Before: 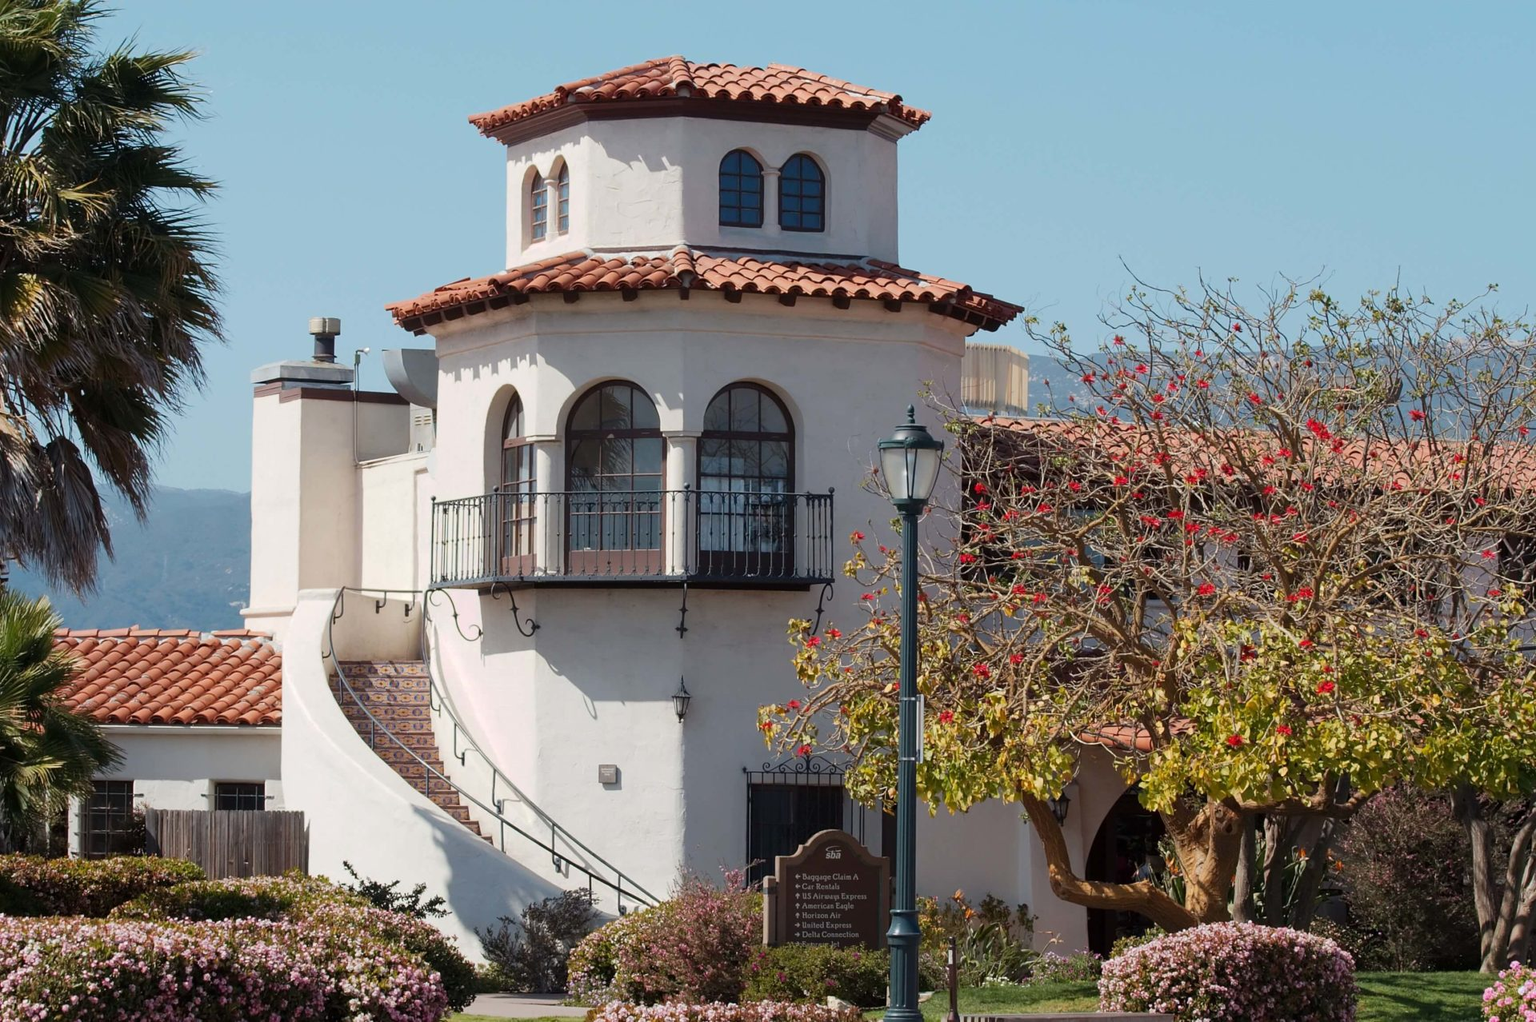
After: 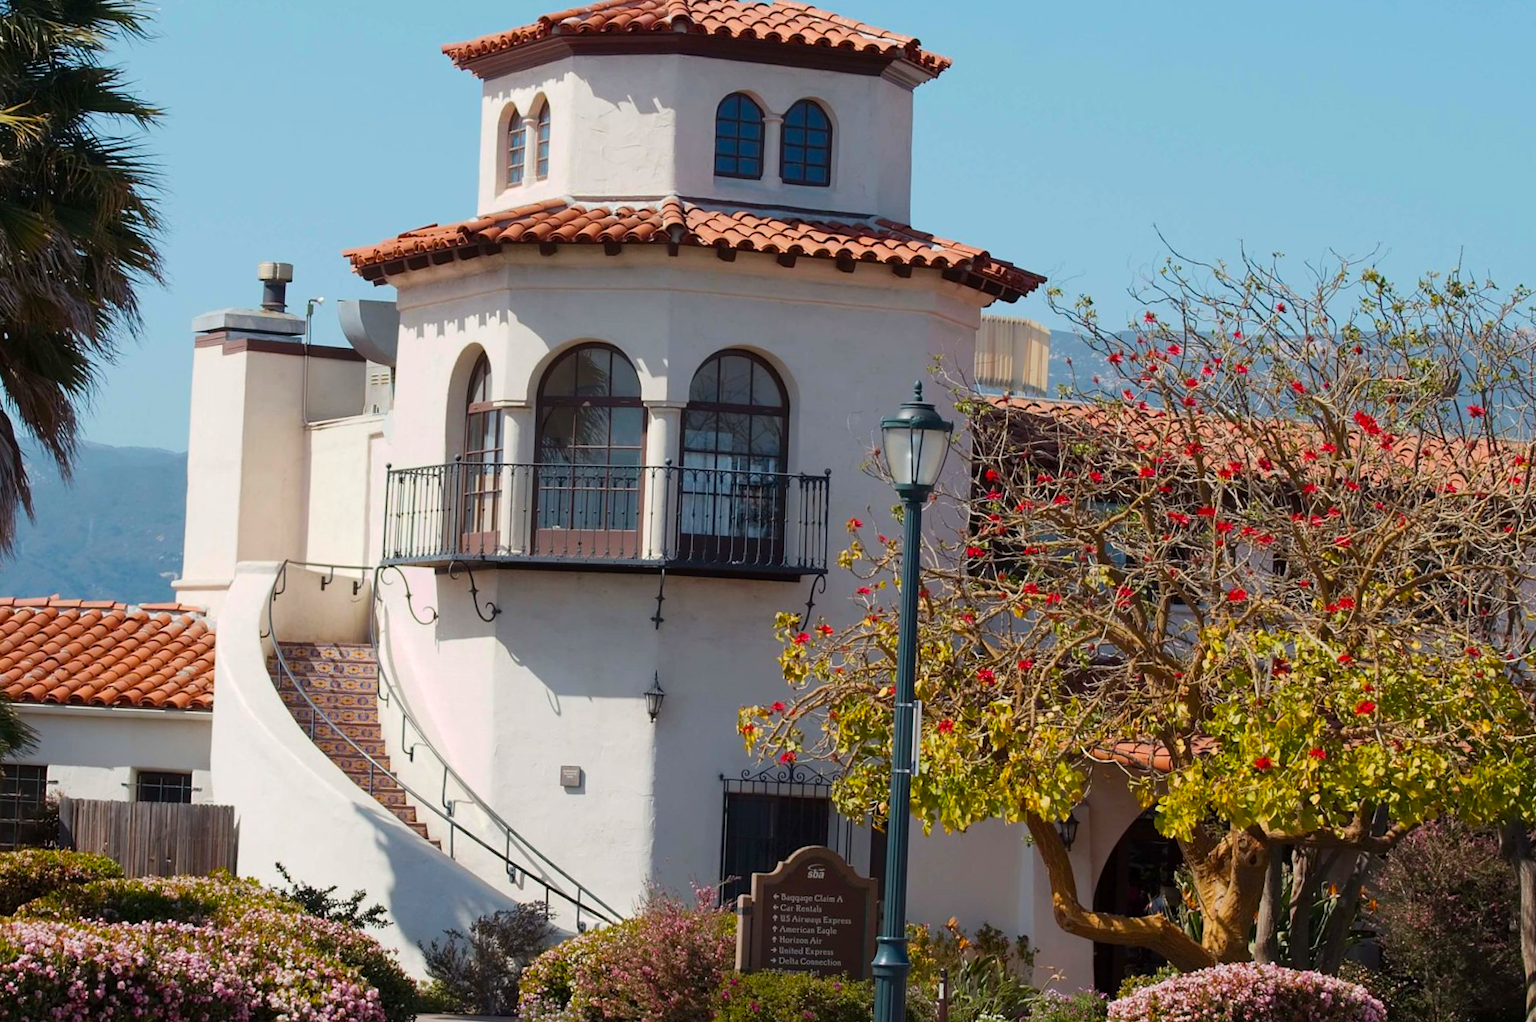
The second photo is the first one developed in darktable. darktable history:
crop and rotate: angle -1.96°, left 3.097%, top 4.154%, right 1.586%, bottom 0.529%
contrast brightness saturation: contrast 0.01, saturation -0.05
white balance: emerald 1
color balance rgb: perceptual saturation grading › global saturation 30%, global vibrance 20%
